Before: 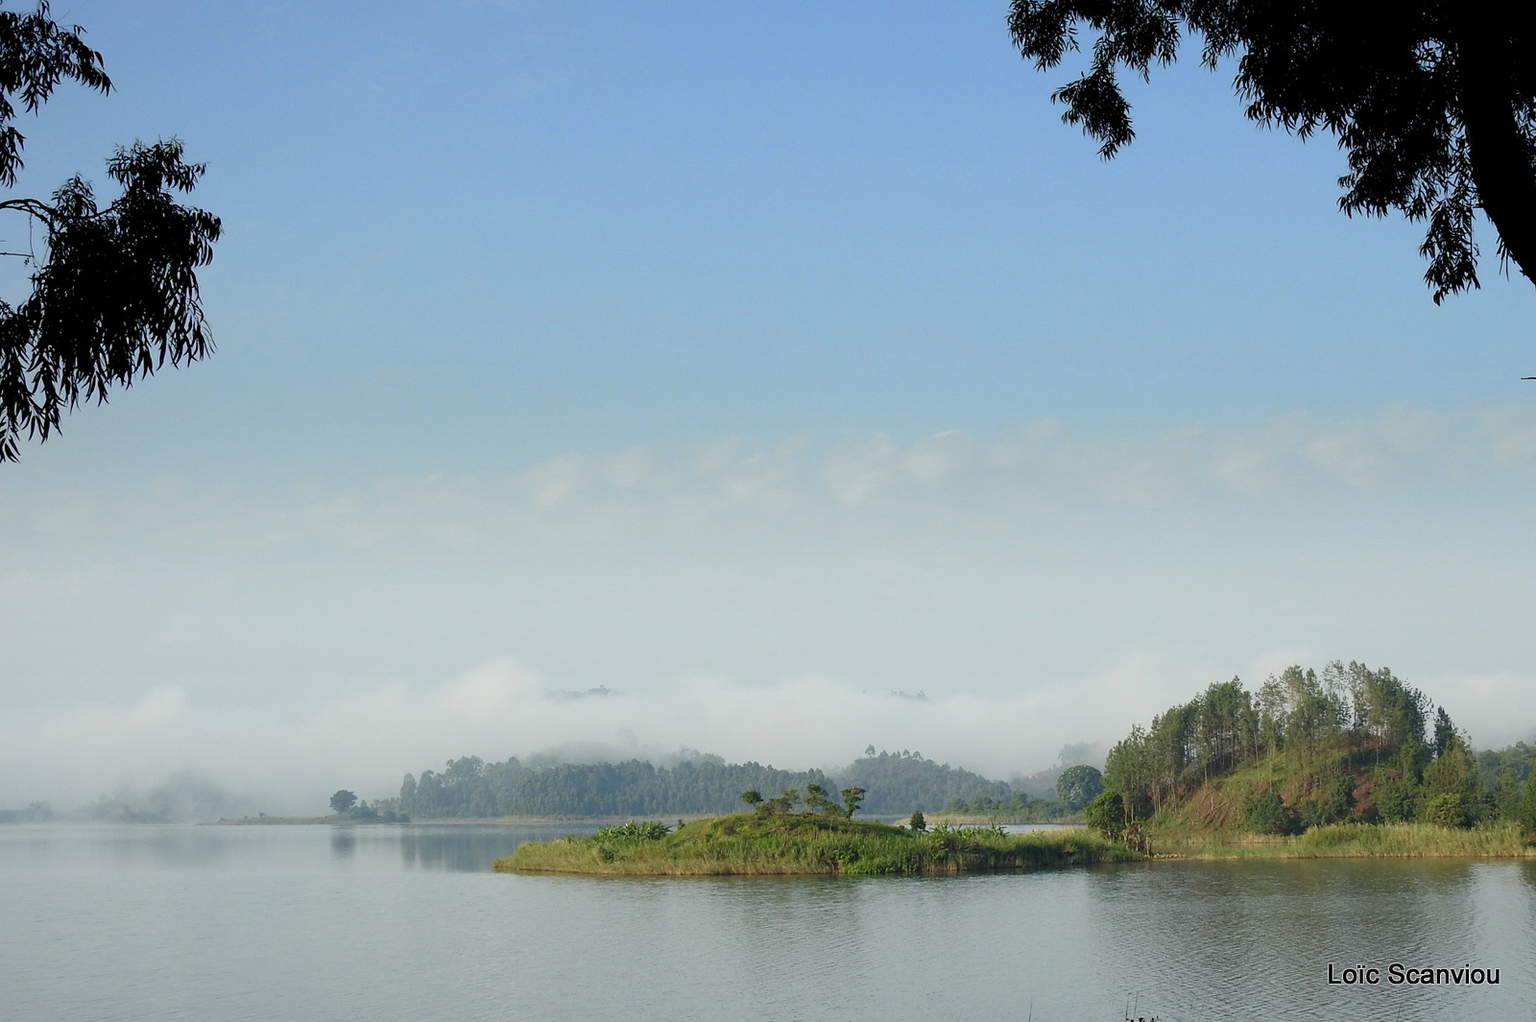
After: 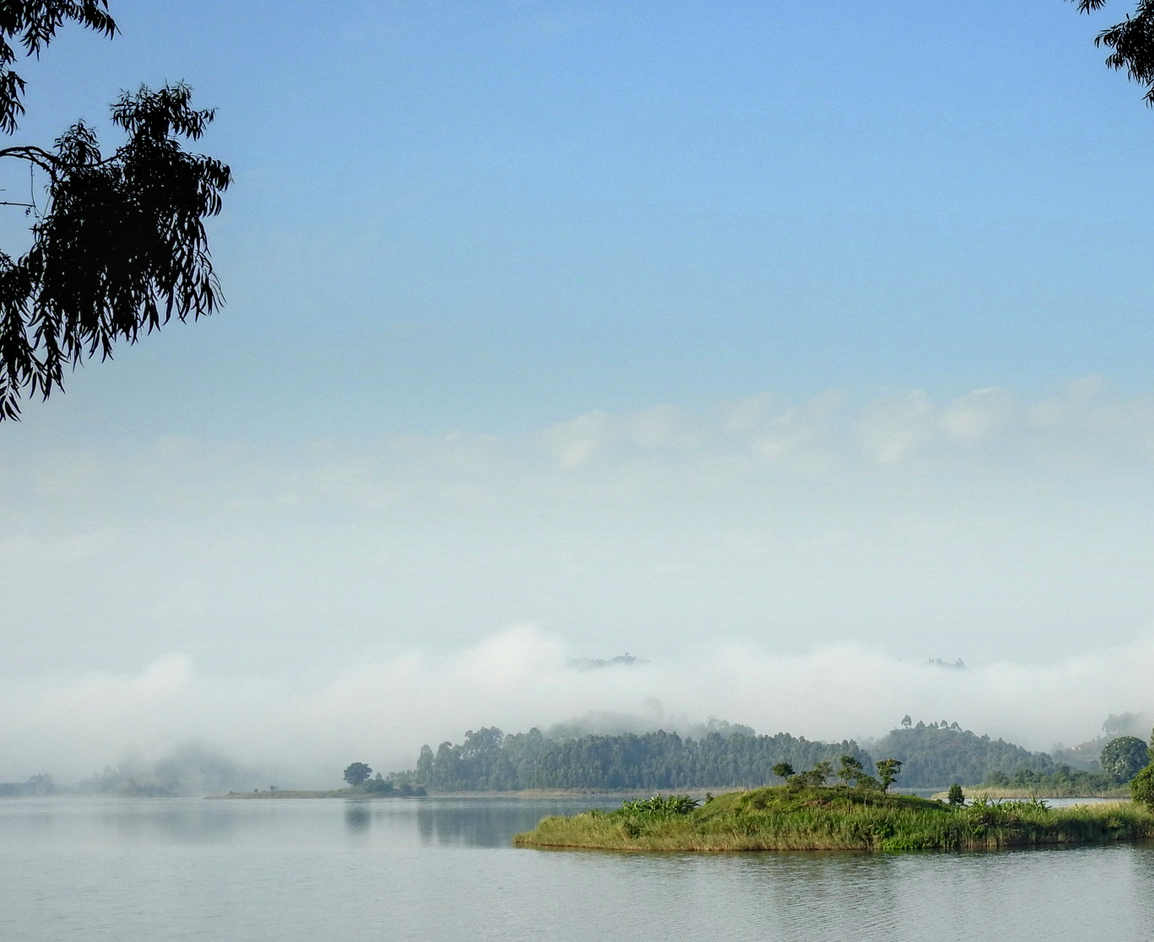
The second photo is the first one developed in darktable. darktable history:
contrast brightness saturation: contrast 0.039, saturation 0.075
local contrast: detail 130%
exposure: compensate highlight preservation false
crop: top 5.744%, right 27.844%, bottom 5.712%
levels: white 99.93%, levels [0, 0.476, 0.951]
